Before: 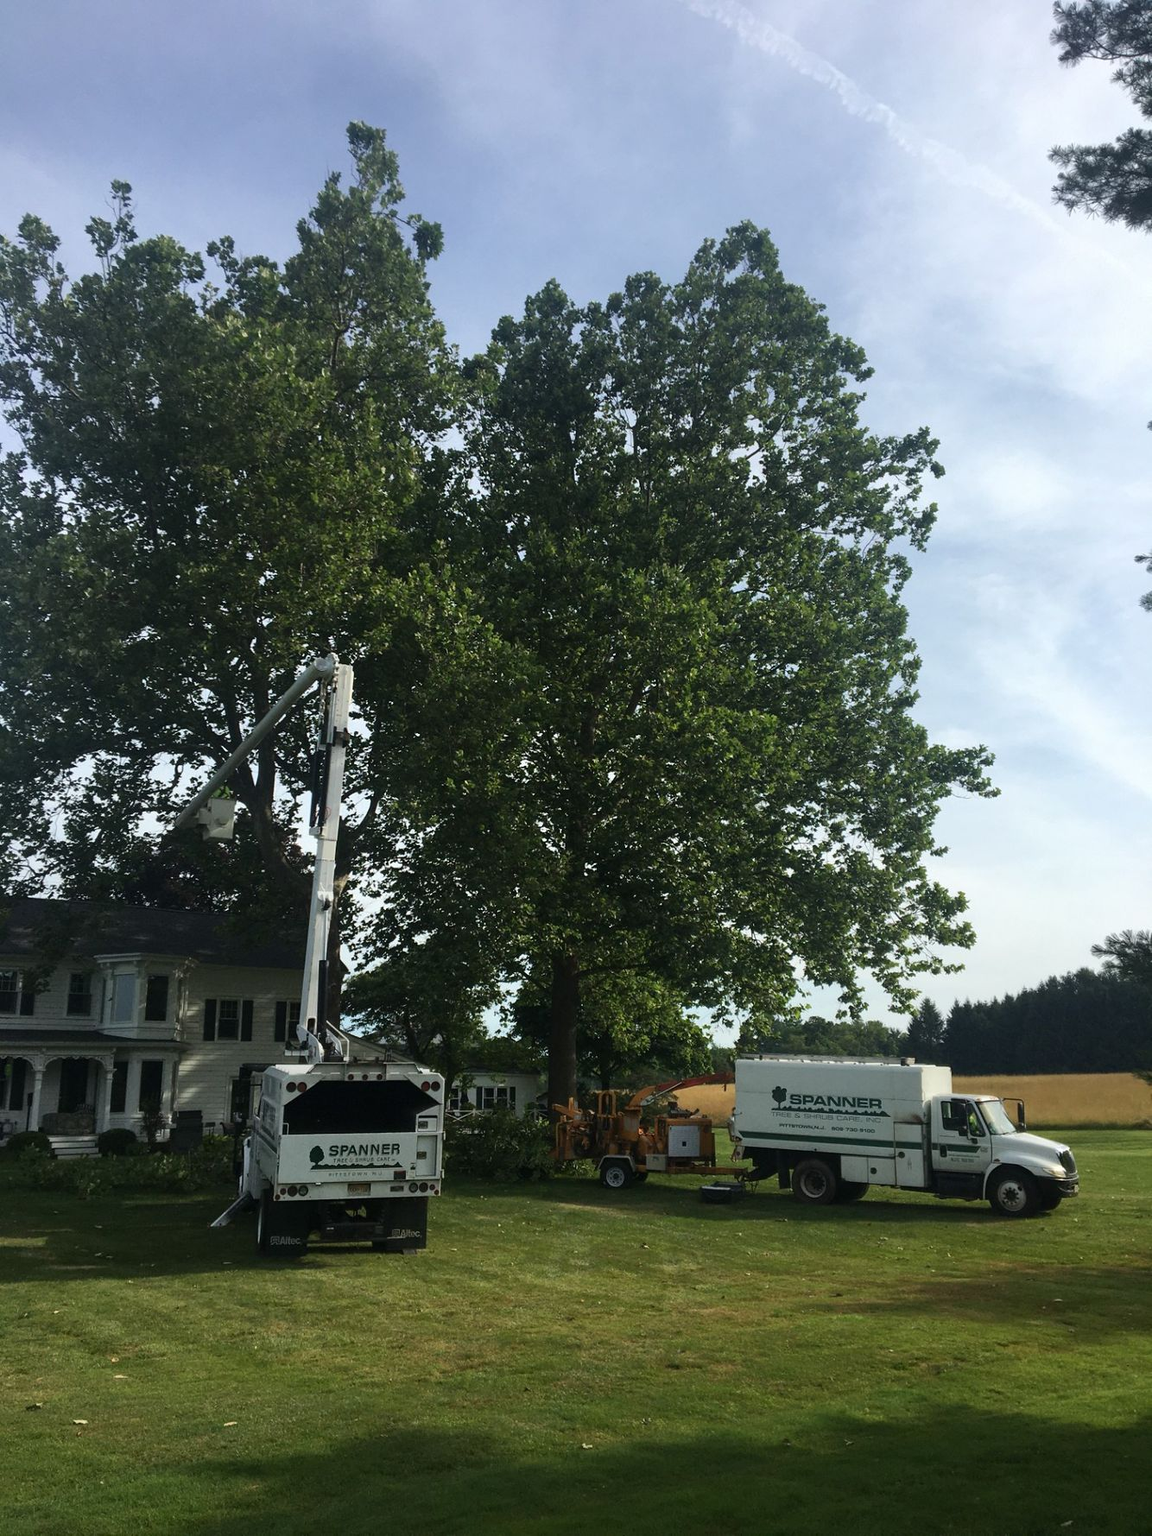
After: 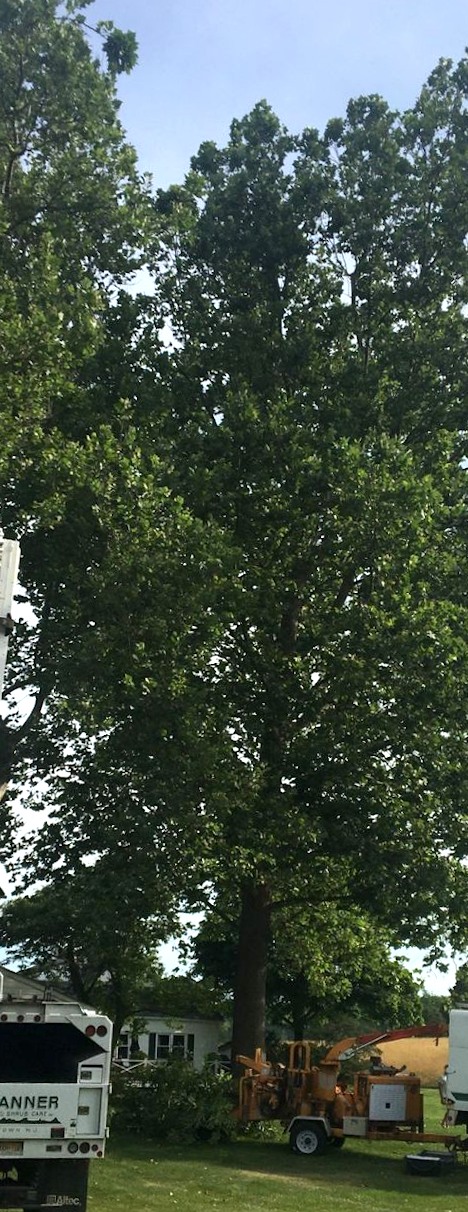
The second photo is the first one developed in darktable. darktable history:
base curve: curves: ch0 [(0, 0) (0.283, 0.295) (1, 1)], preserve colors none
crop and rotate: left 29.476%, top 10.214%, right 35.32%, bottom 17.333%
rotate and perspective: rotation 1.57°, crop left 0.018, crop right 0.982, crop top 0.039, crop bottom 0.961
exposure: black level correction 0.001, exposure 0.5 EV, compensate exposure bias true, compensate highlight preservation false
